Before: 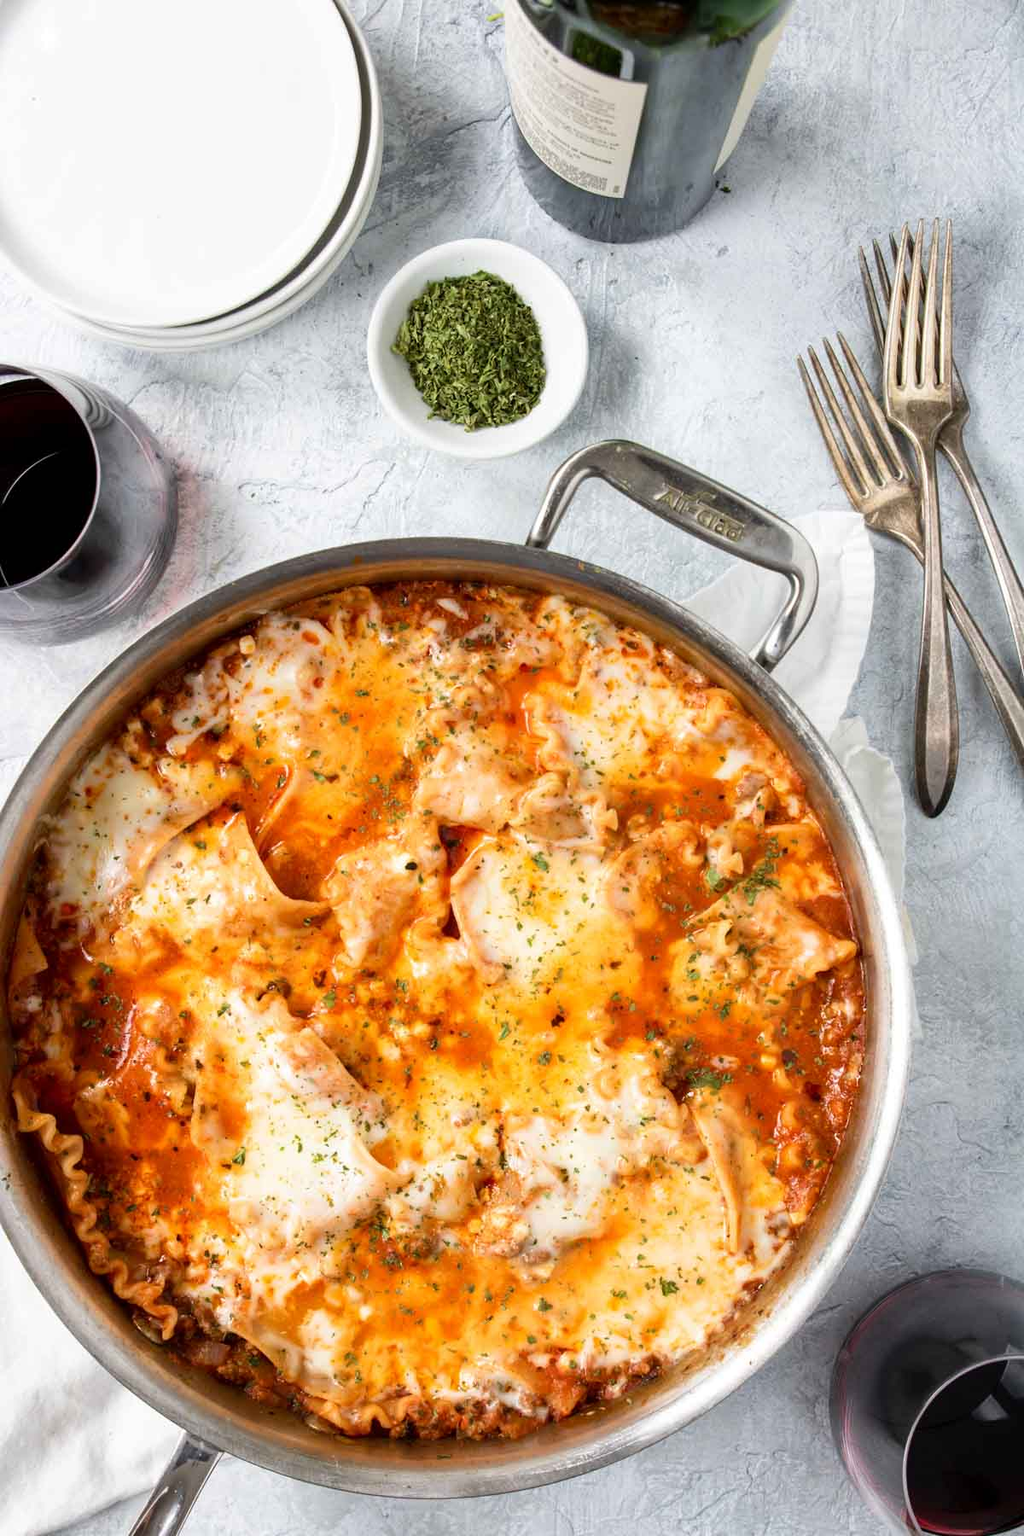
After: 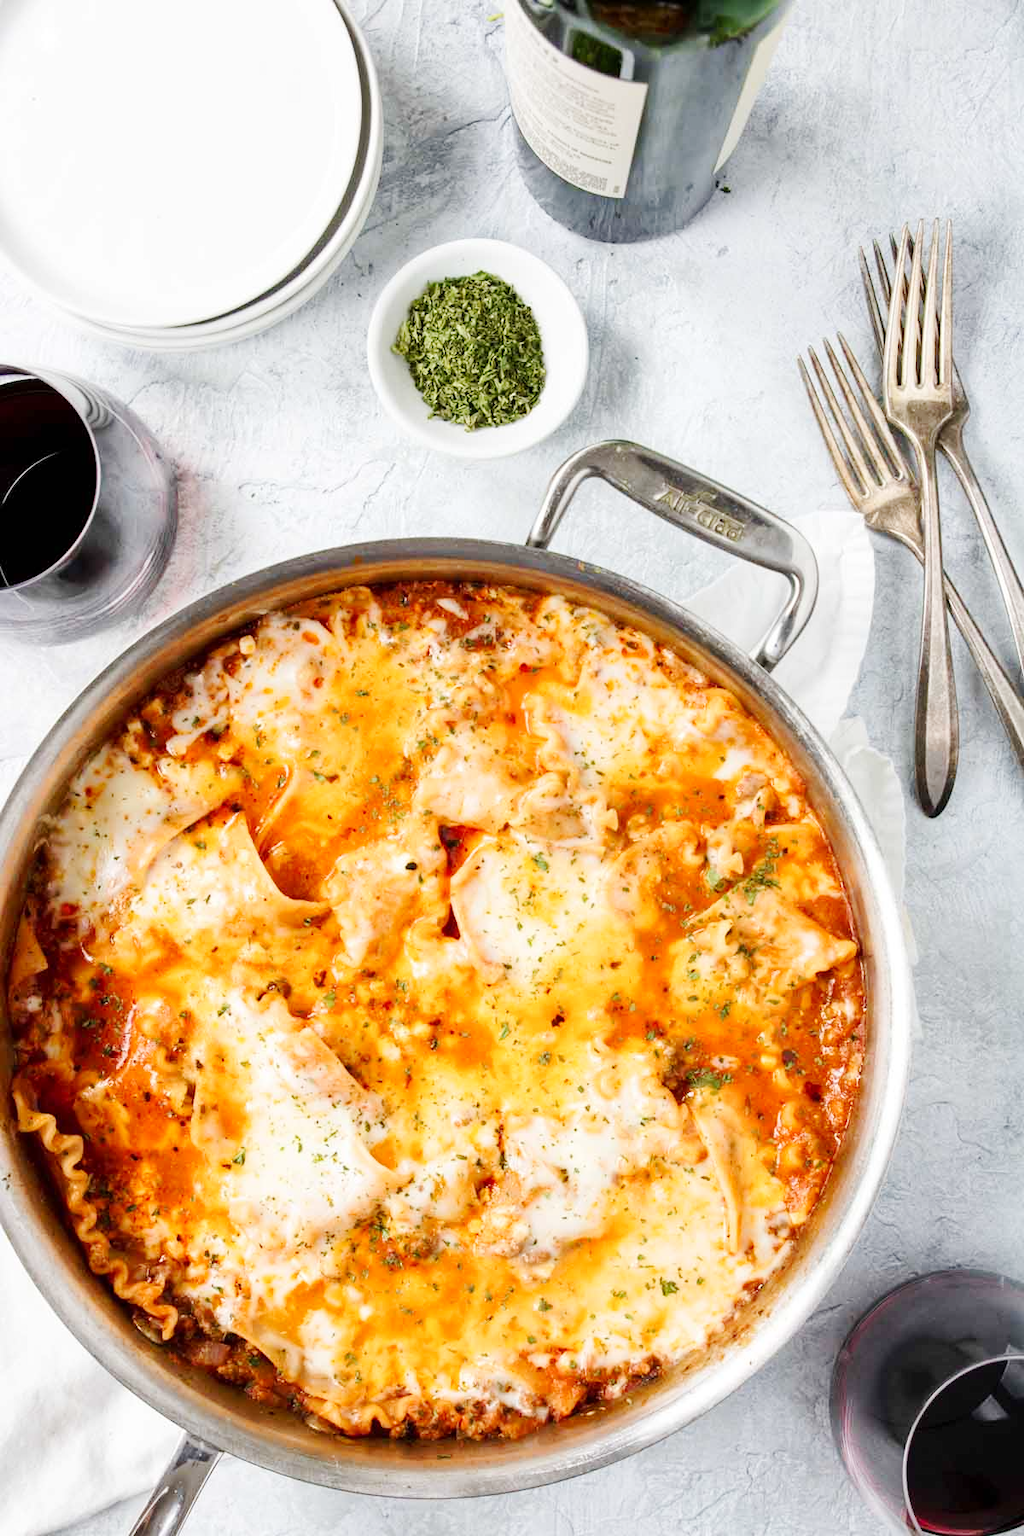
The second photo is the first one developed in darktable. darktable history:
tone curve: curves: ch0 [(0, 0) (0.003, 0.003) (0.011, 0.014) (0.025, 0.031) (0.044, 0.055) (0.069, 0.086) (0.1, 0.124) (0.136, 0.168) (0.177, 0.22) (0.224, 0.278) (0.277, 0.344) (0.335, 0.426) (0.399, 0.515) (0.468, 0.597) (0.543, 0.672) (0.623, 0.746) (0.709, 0.815) (0.801, 0.881) (0.898, 0.939) (1, 1)], preserve colors none
